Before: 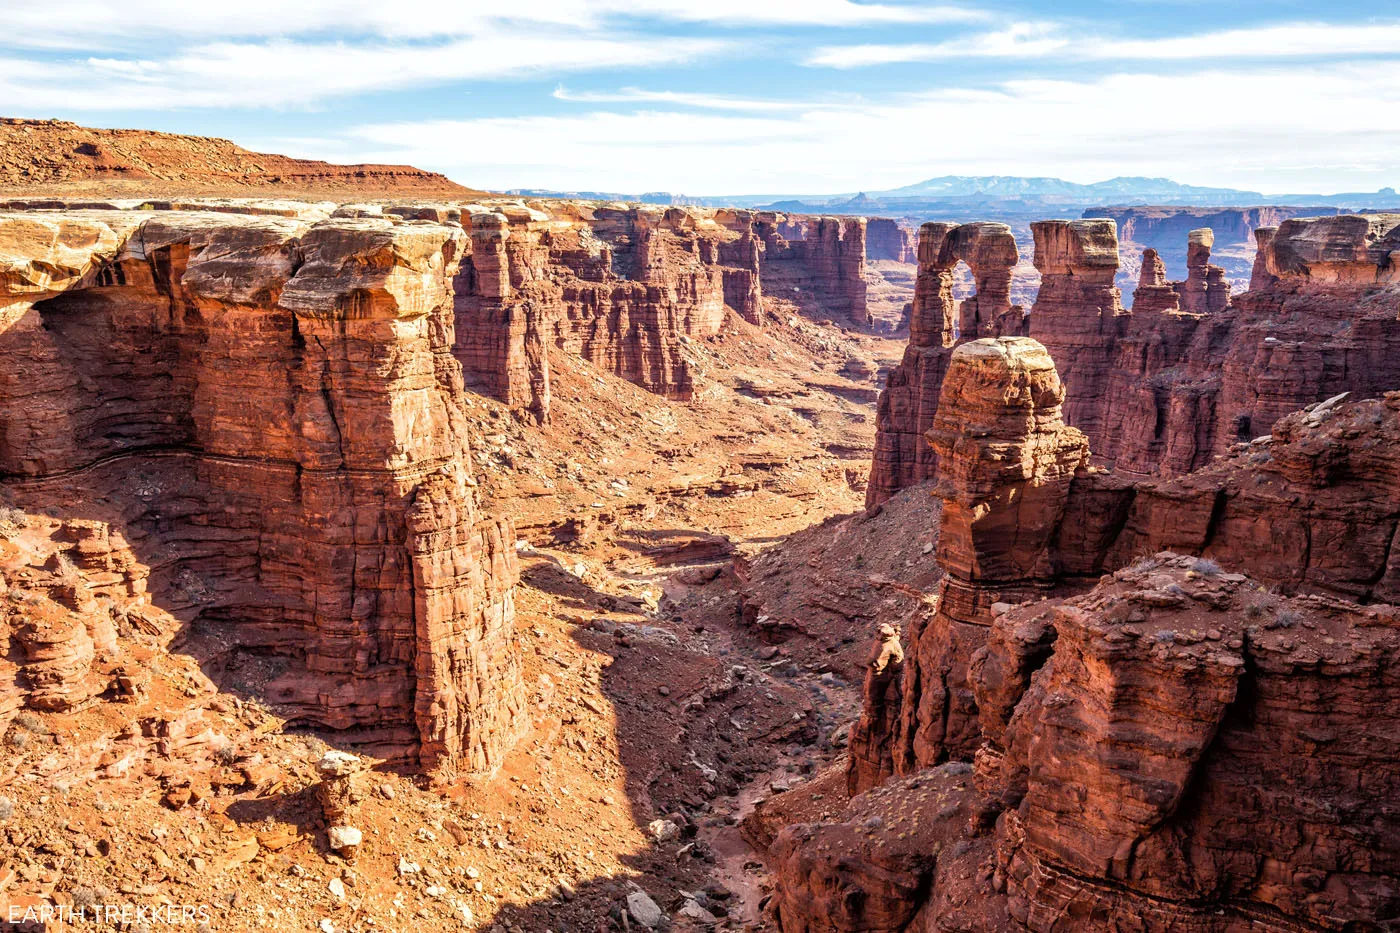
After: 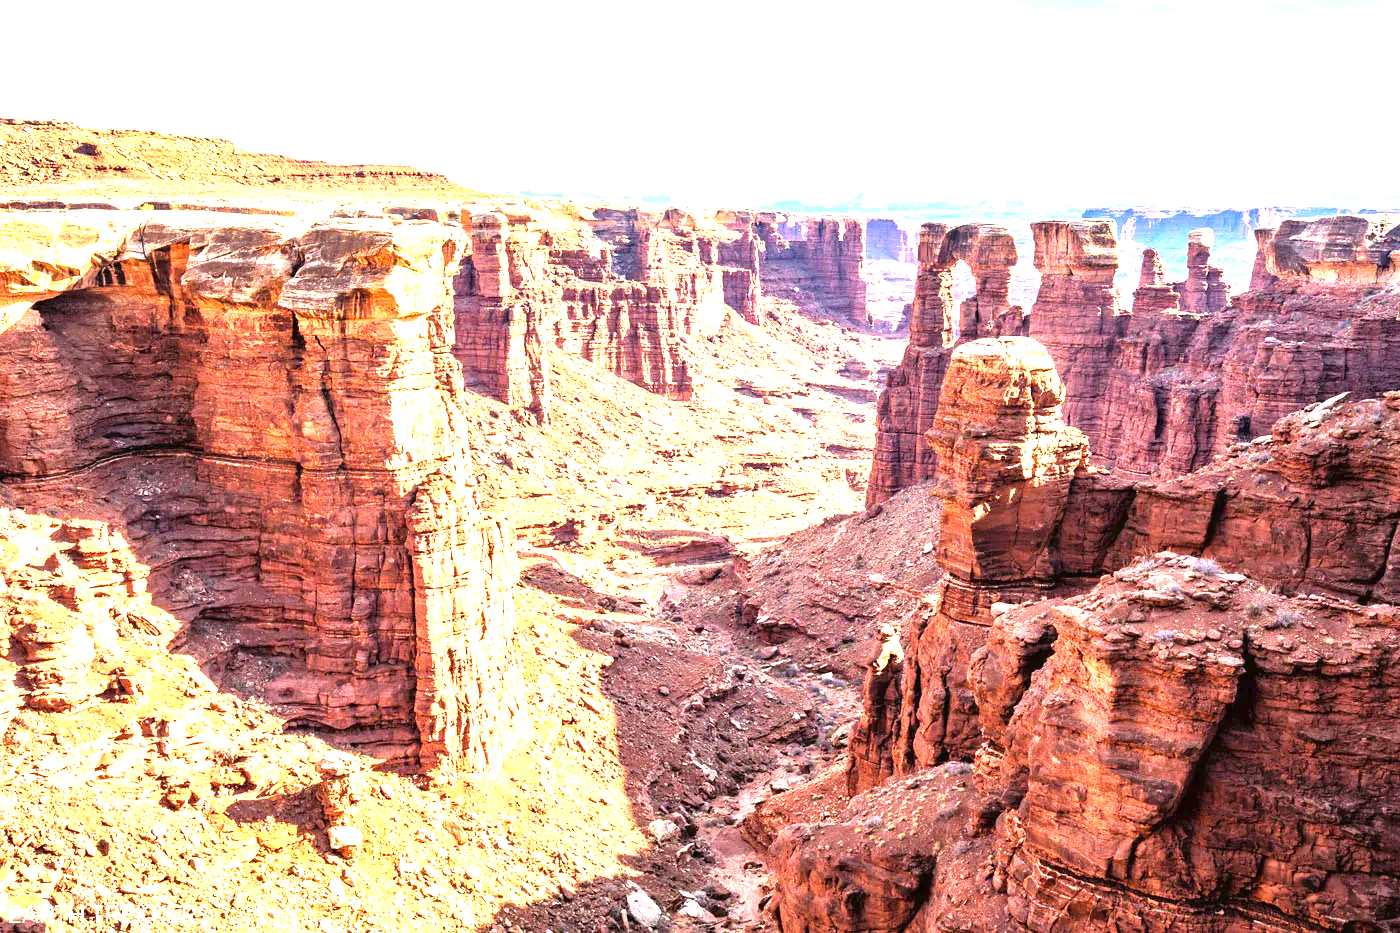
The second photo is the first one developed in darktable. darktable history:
exposure: black level correction 0, exposure 1.911 EV, compensate highlight preservation false
